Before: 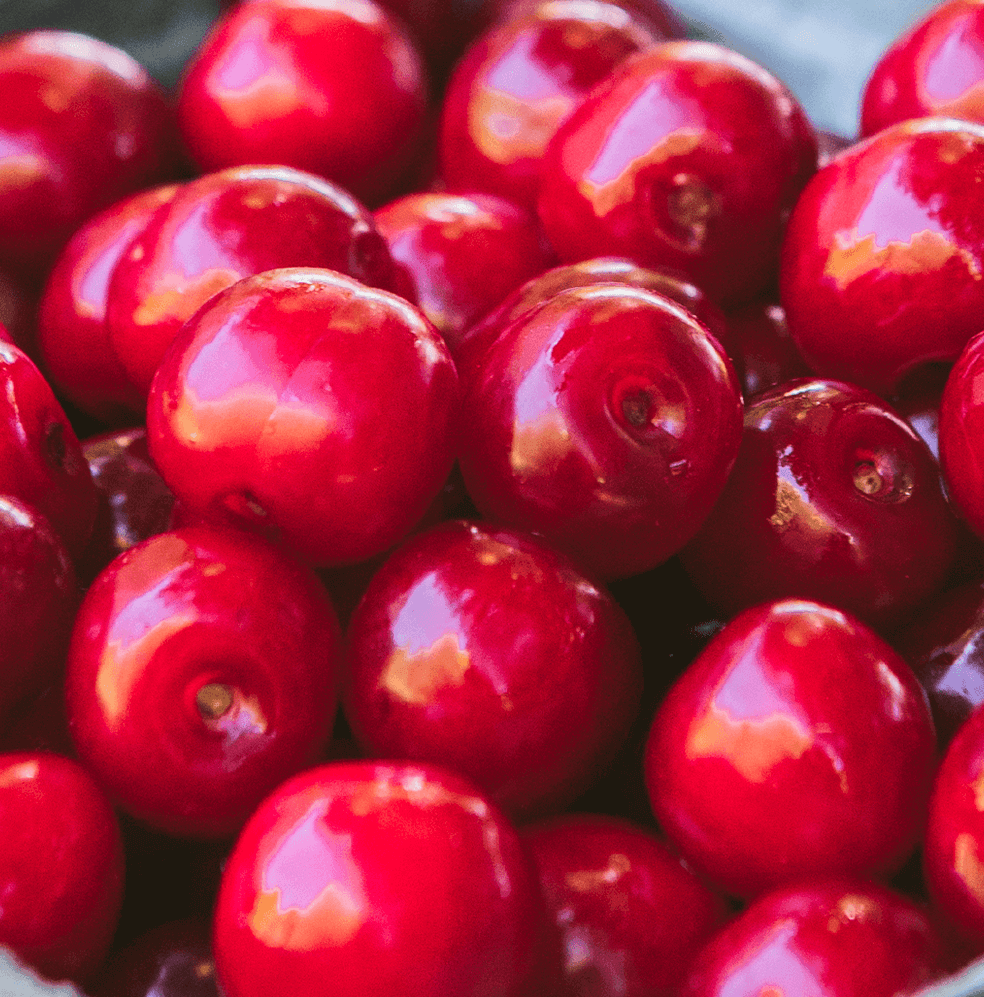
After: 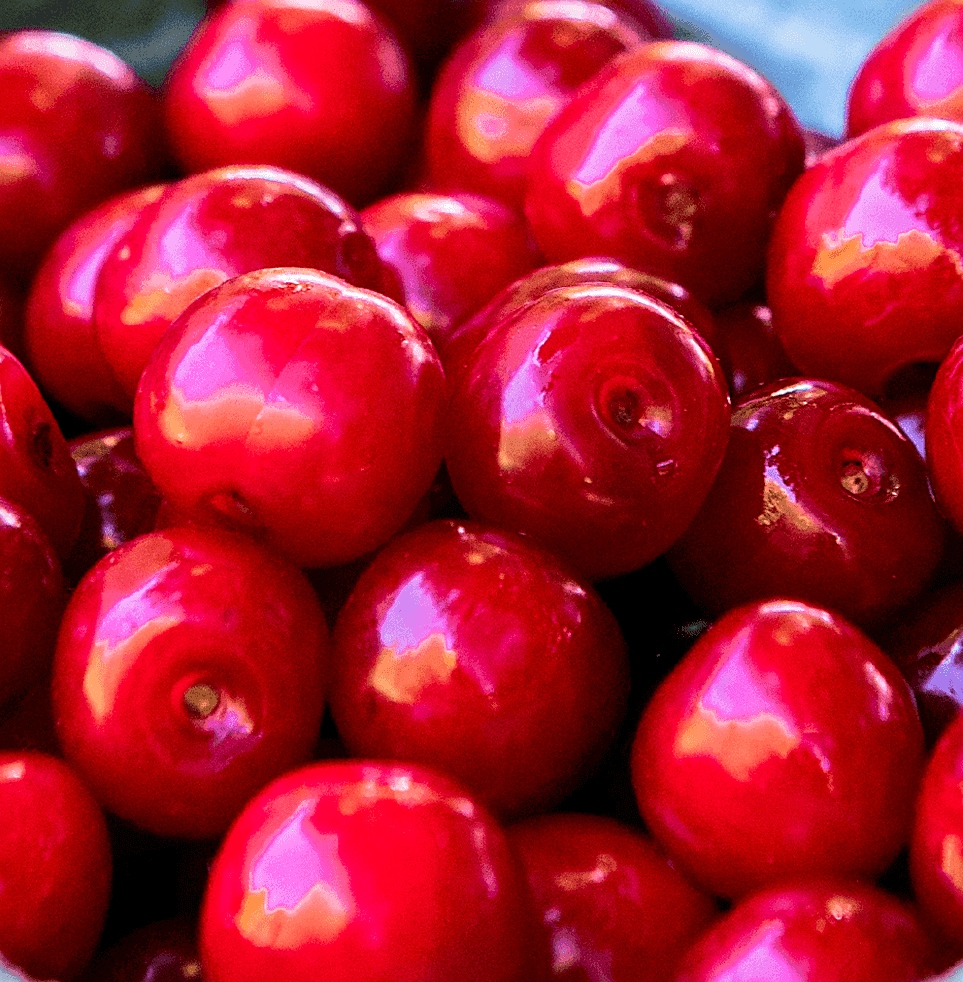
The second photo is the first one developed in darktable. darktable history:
sharpen: on, module defaults
crop and rotate: left 1.507%, right 0.616%, bottom 1.472%
velvia: strength 75%
base curve: curves: ch0 [(0.017, 0) (0.425, 0.441) (0.844, 0.933) (1, 1)], preserve colors none
